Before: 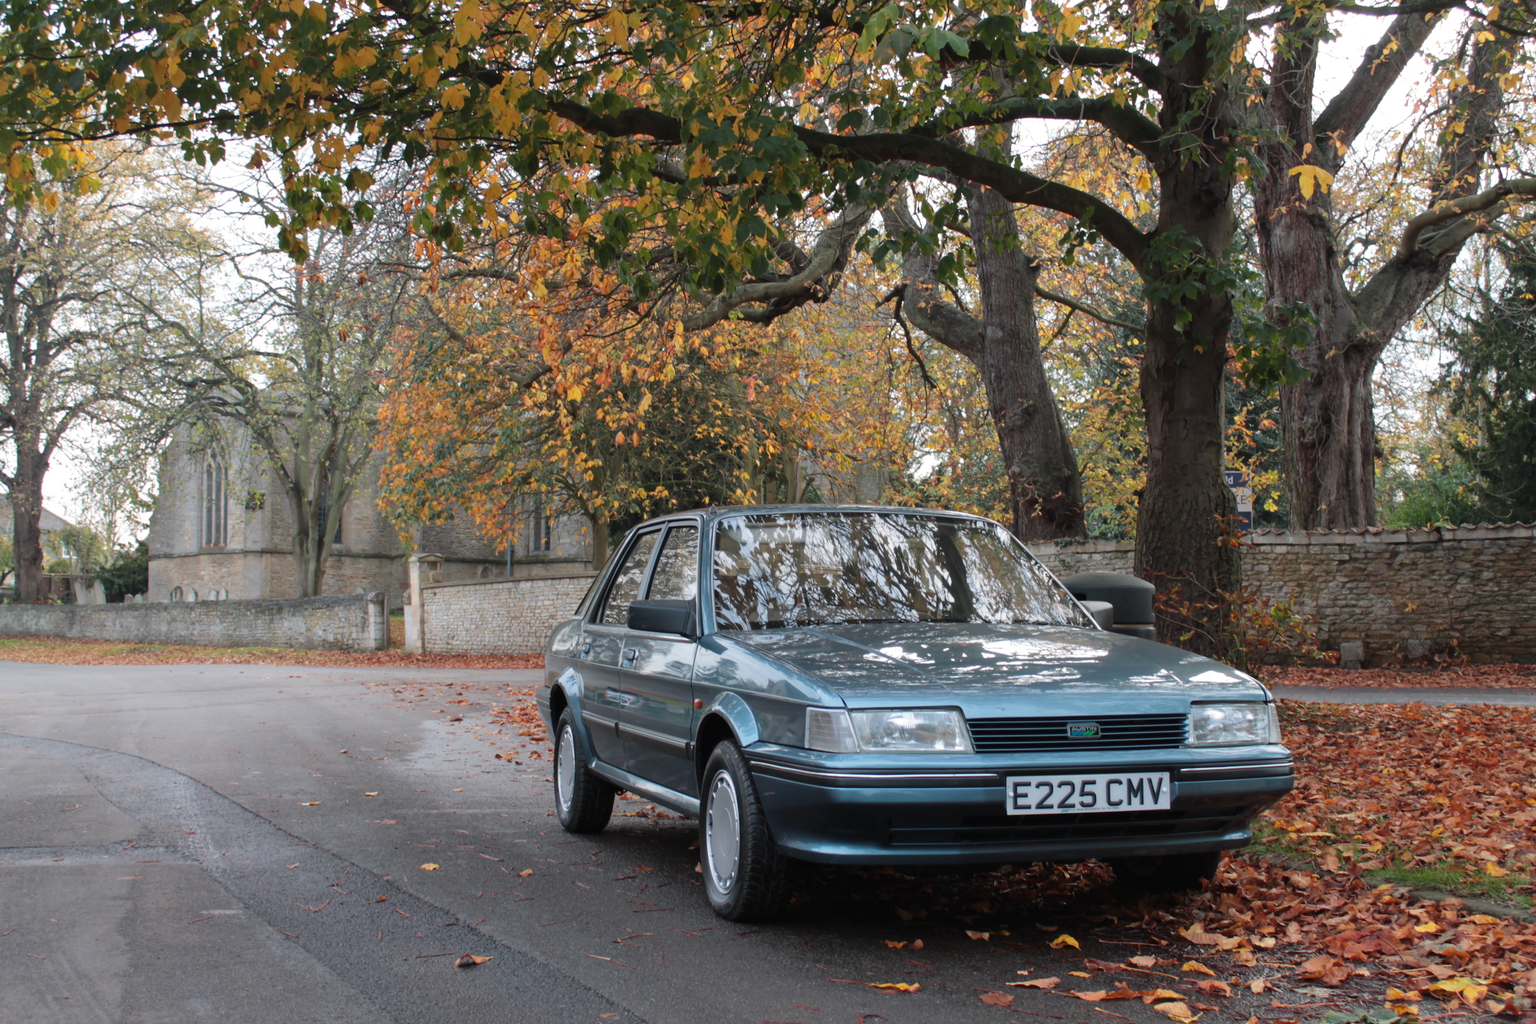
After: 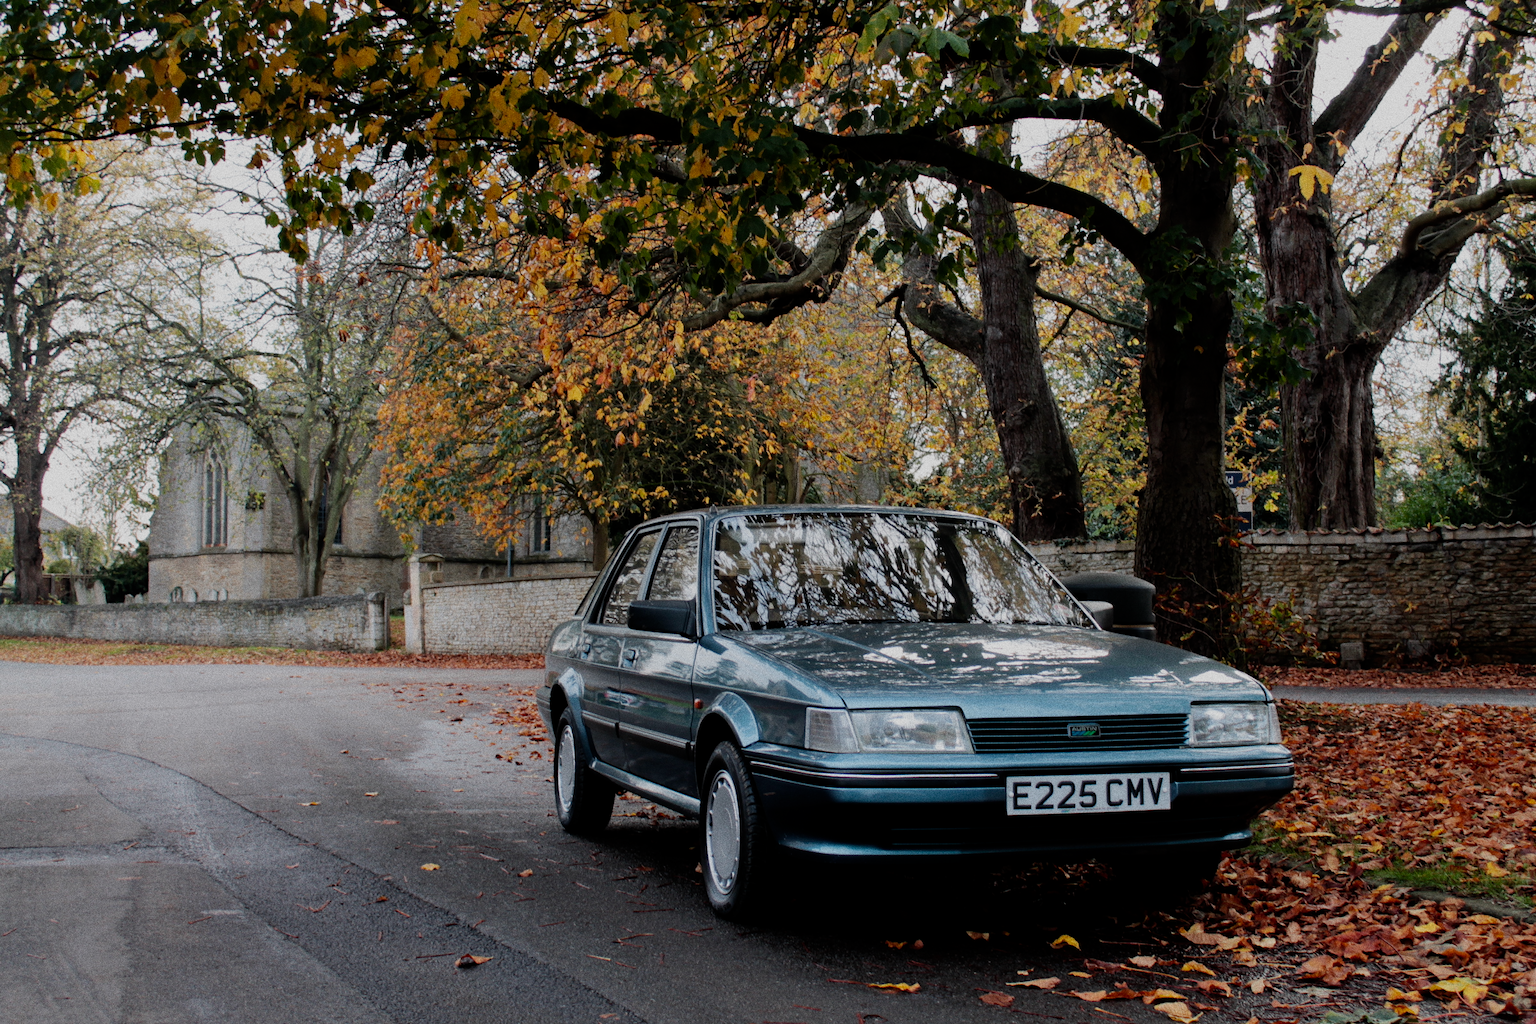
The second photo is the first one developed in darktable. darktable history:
tone equalizer: -8 EV -0.417 EV, -7 EV -0.389 EV, -6 EV -0.333 EV, -5 EV -0.222 EV, -3 EV 0.222 EV, -2 EV 0.333 EV, -1 EV 0.389 EV, +0 EV 0.417 EV, edges refinement/feathering 500, mask exposure compensation -1.57 EV, preserve details no
grain: coarseness 0.09 ISO, strength 40%
filmic rgb: middle gray luminance 29%, black relative exposure -10.3 EV, white relative exposure 5.5 EV, threshold 6 EV, target black luminance 0%, hardness 3.95, latitude 2.04%, contrast 1.132, highlights saturation mix 5%, shadows ↔ highlights balance 15.11%, preserve chrominance no, color science v3 (2019), use custom middle-gray values true, iterations of high-quality reconstruction 0, enable highlight reconstruction true
